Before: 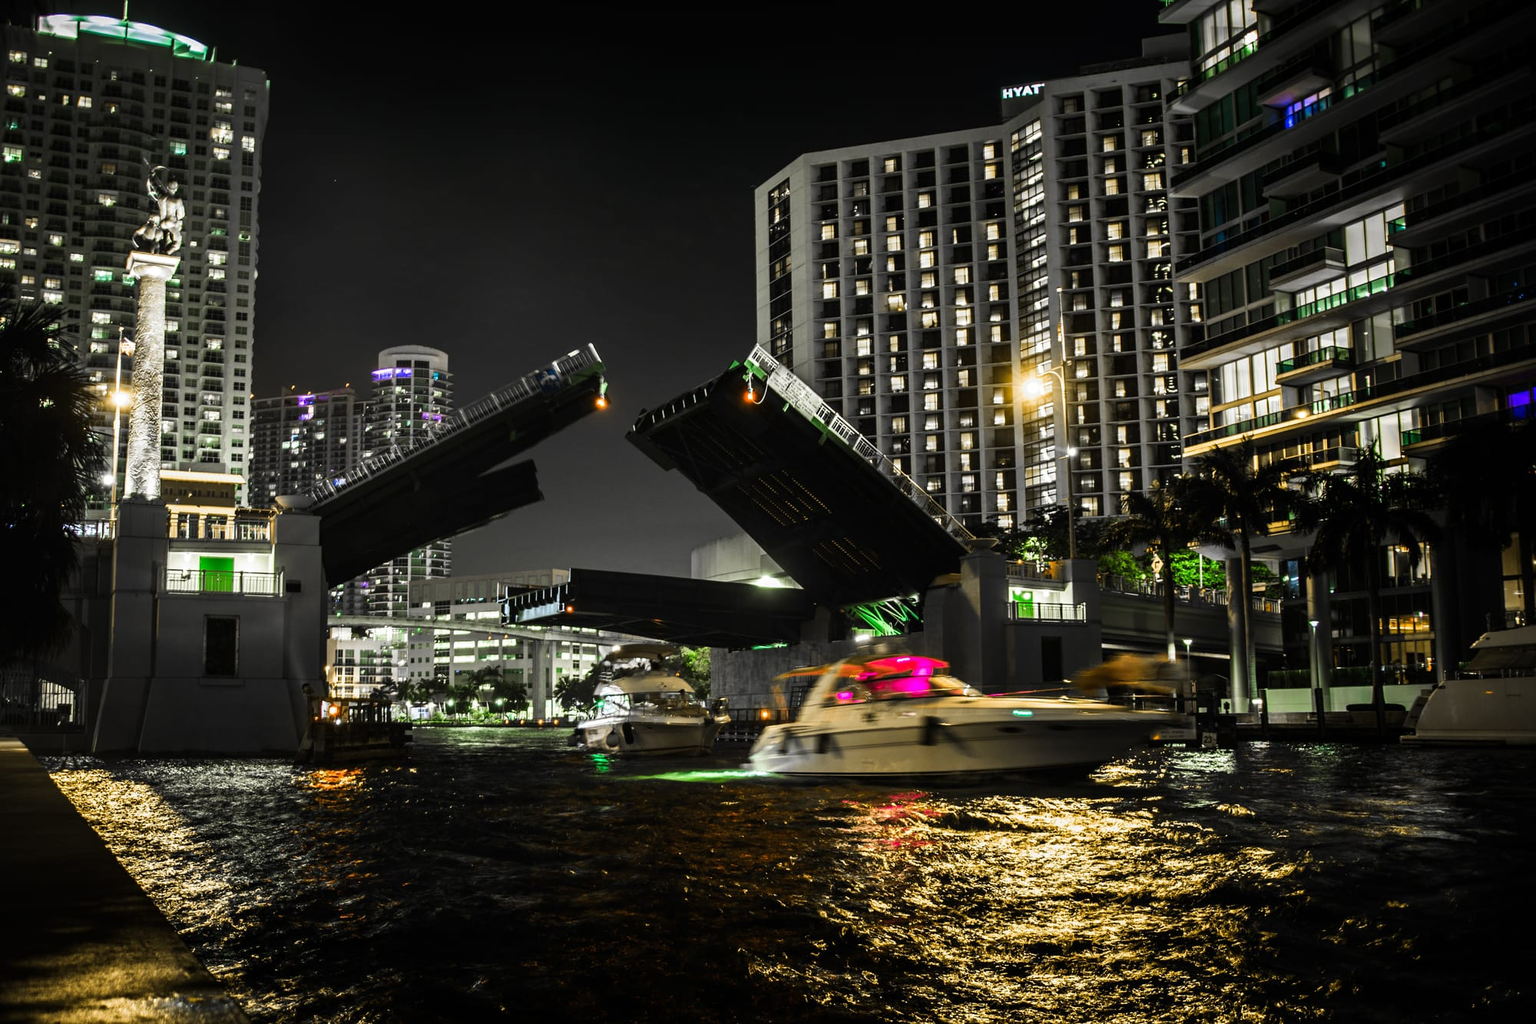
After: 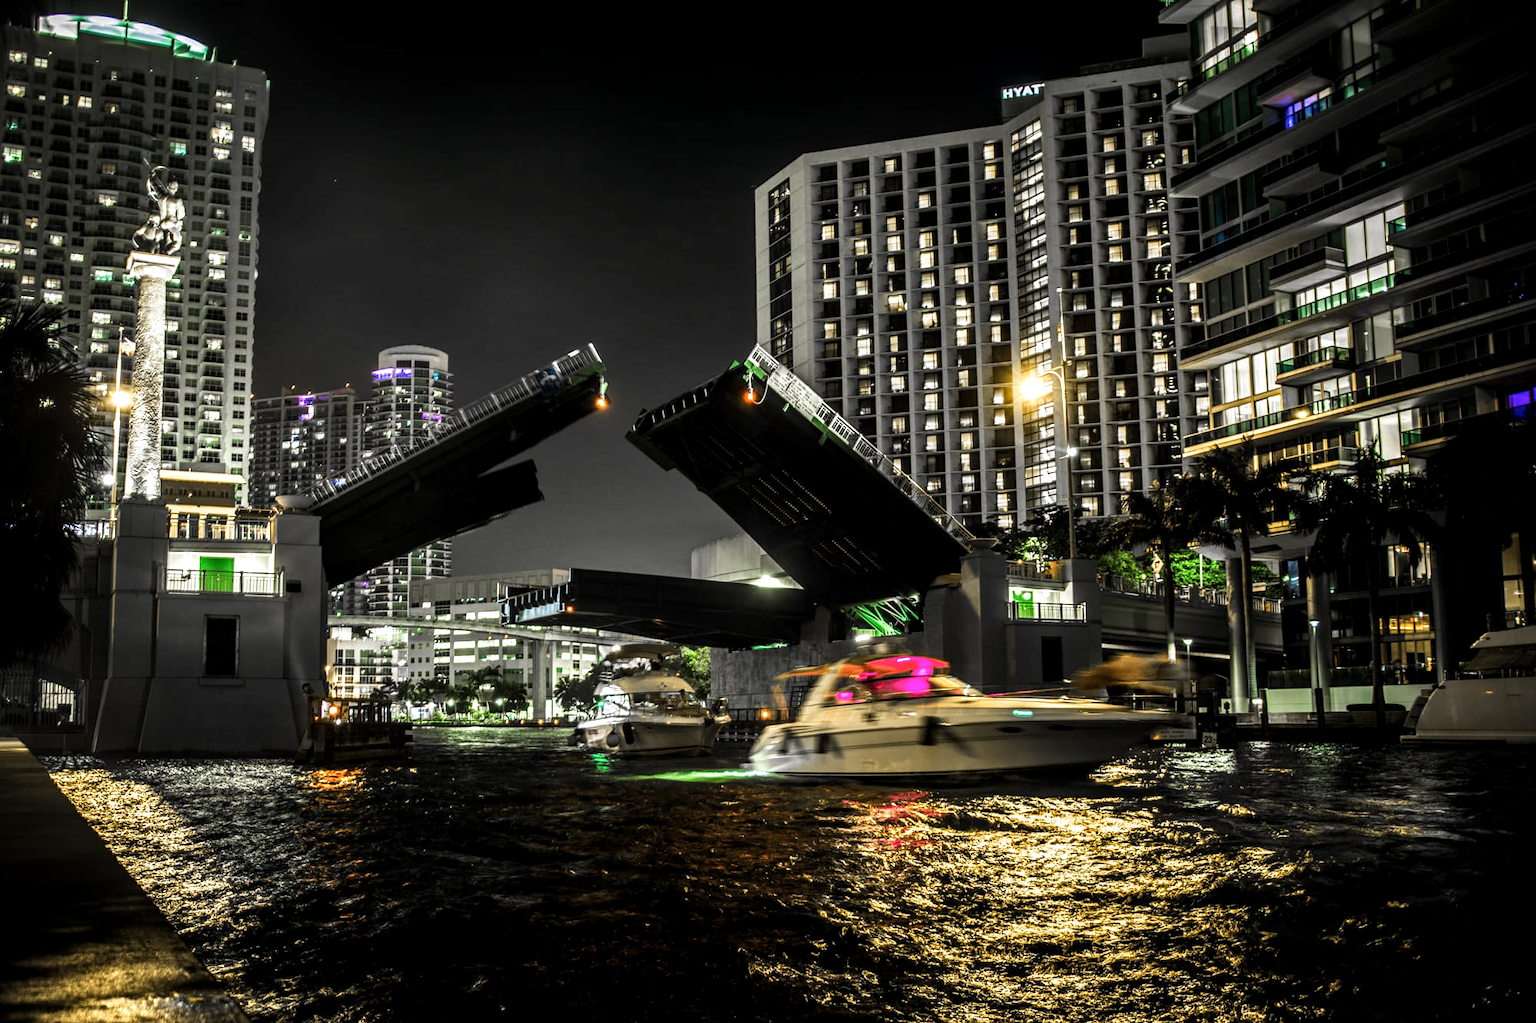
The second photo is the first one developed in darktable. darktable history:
tone equalizer: on, module defaults
local contrast: highlights 59%, detail 145%
